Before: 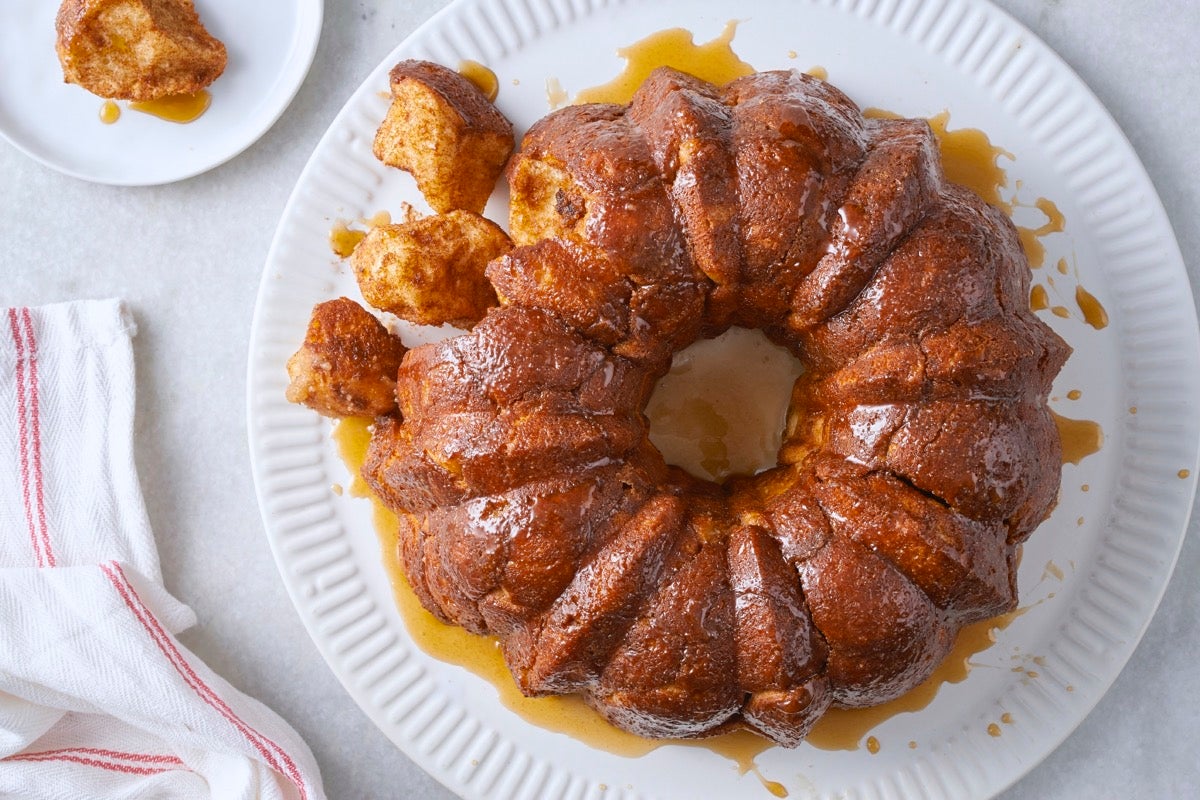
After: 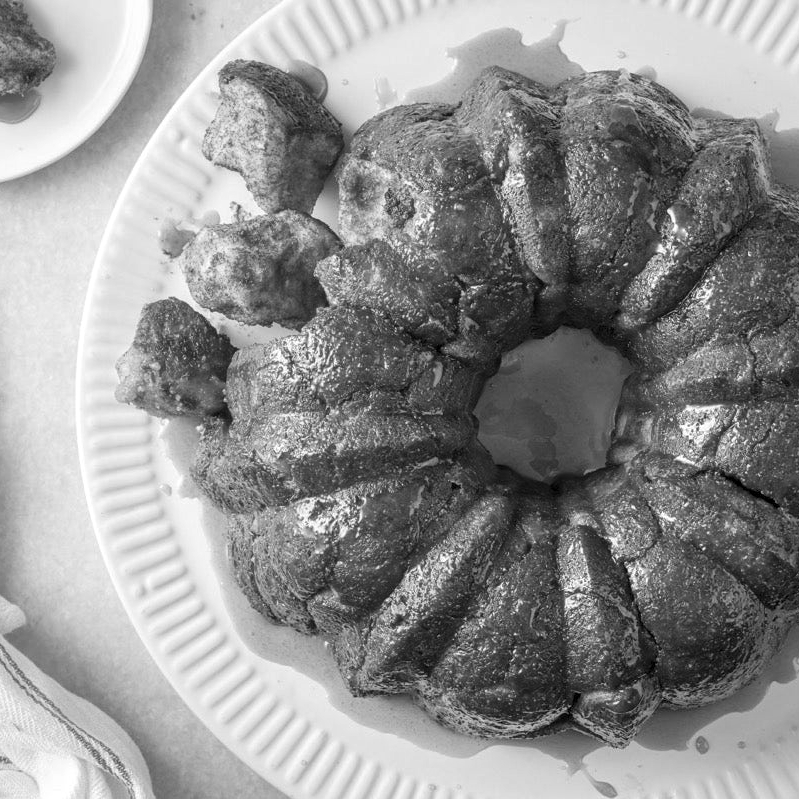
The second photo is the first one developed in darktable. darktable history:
crop and rotate: left 14.292%, right 19.041%
monochrome: on, module defaults
local contrast: detail 130%
